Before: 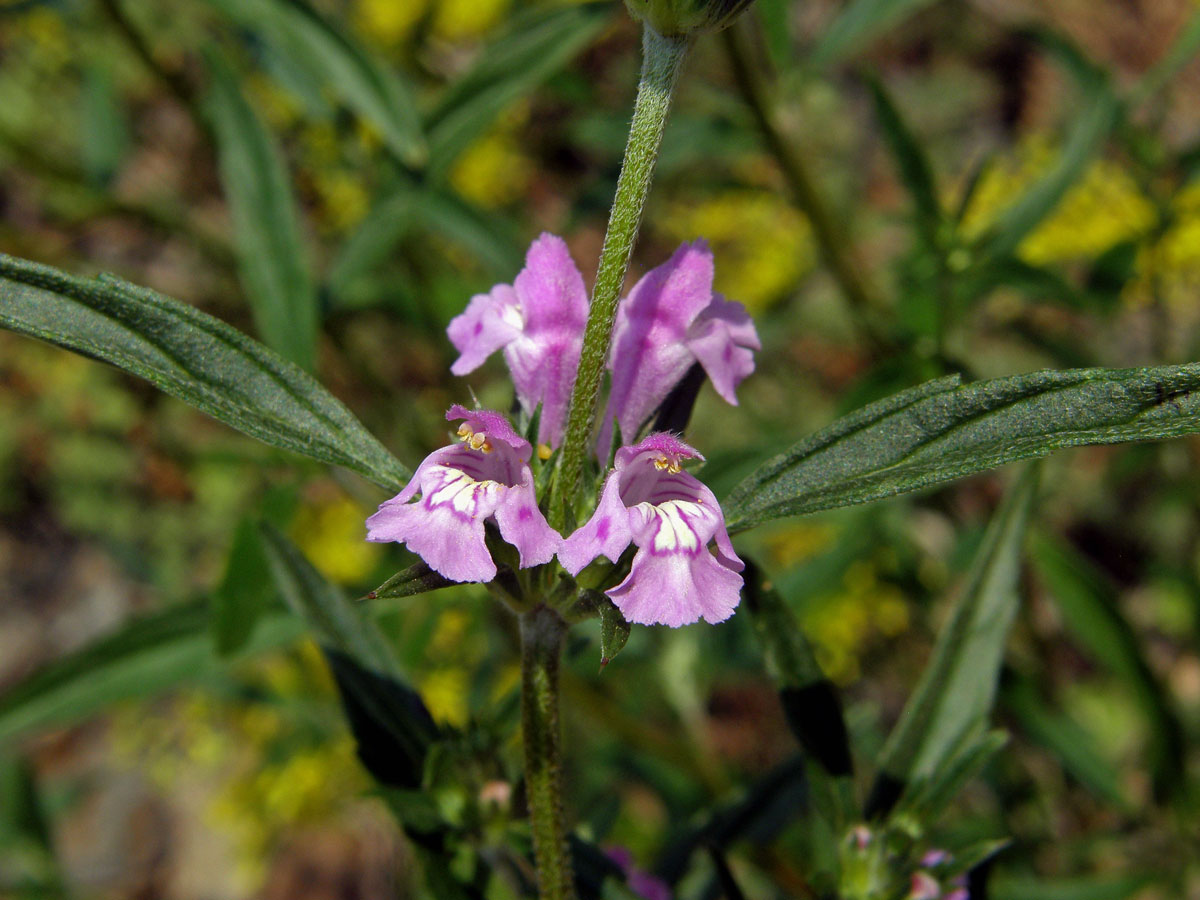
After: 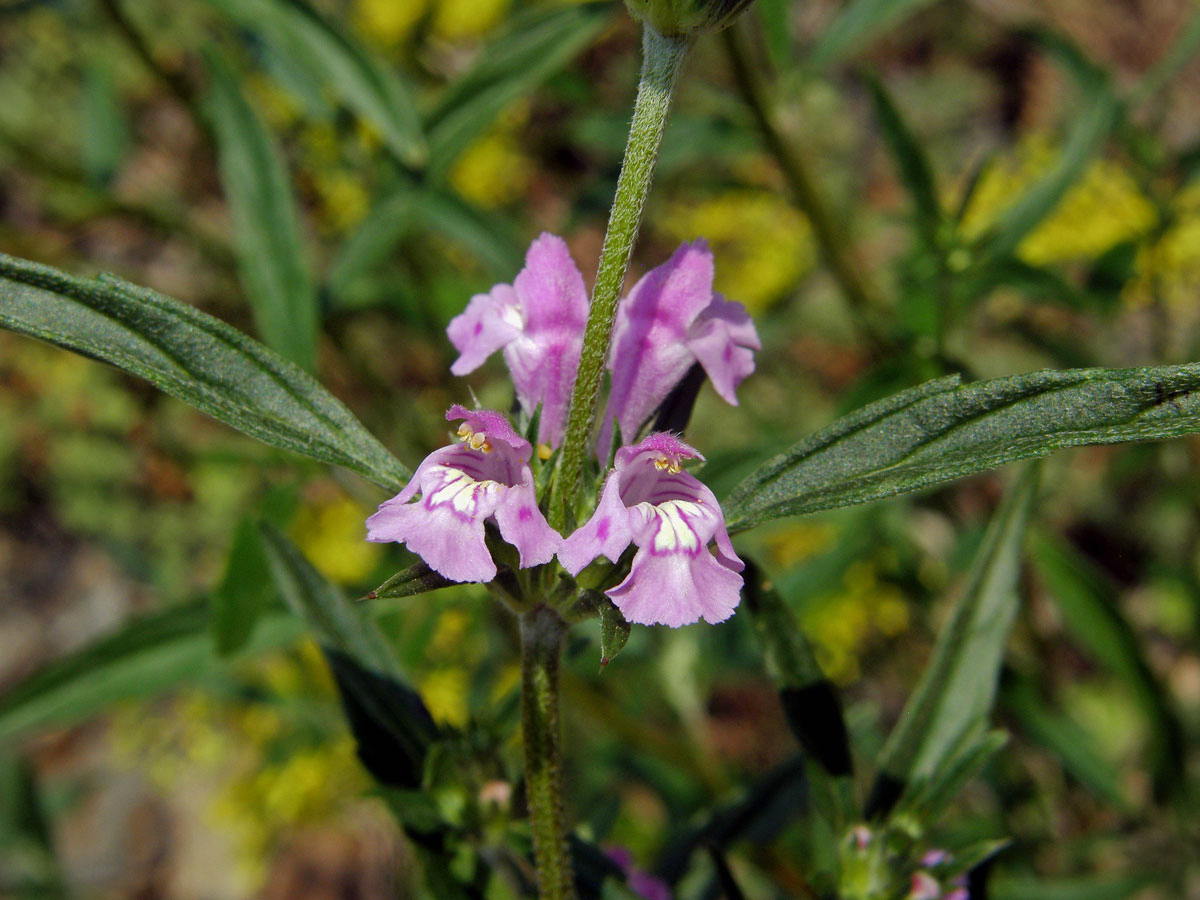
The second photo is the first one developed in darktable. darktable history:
vignetting: fall-off start 100.1%
base curve: curves: ch0 [(0, 0) (0.235, 0.266) (0.503, 0.496) (0.786, 0.72) (1, 1)], preserve colors none
